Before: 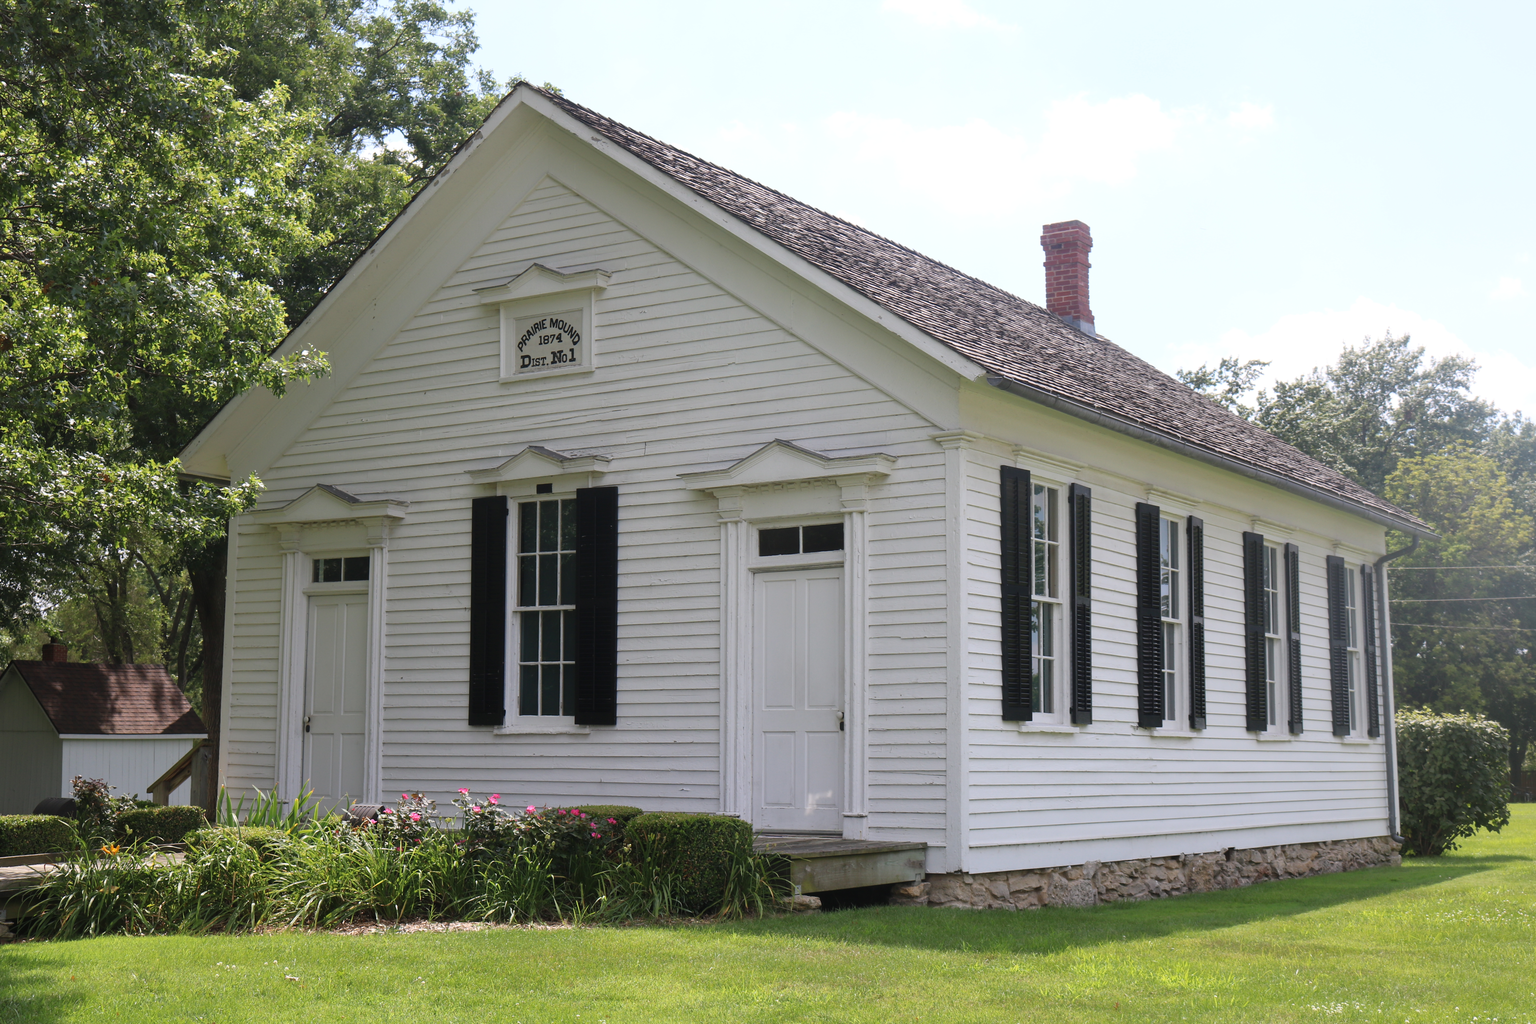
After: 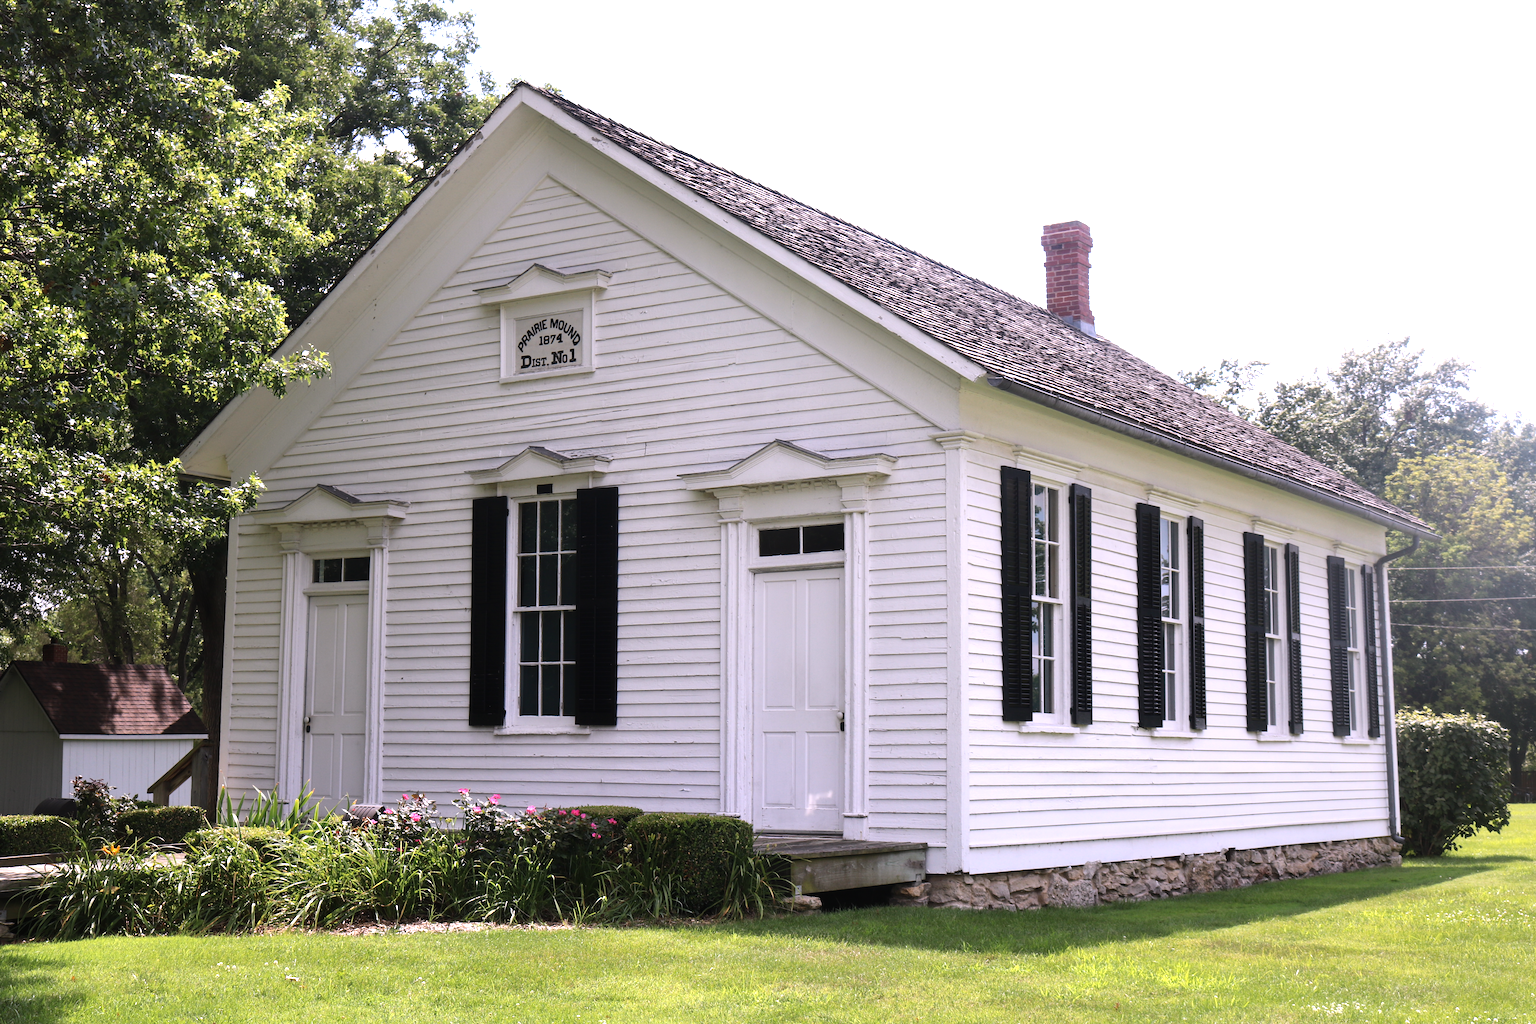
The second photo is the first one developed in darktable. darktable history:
white balance: red 1.05, blue 1.072
tone equalizer: -8 EV -0.75 EV, -7 EV -0.7 EV, -6 EV -0.6 EV, -5 EV -0.4 EV, -3 EV 0.4 EV, -2 EV 0.6 EV, -1 EV 0.7 EV, +0 EV 0.75 EV, edges refinement/feathering 500, mask exposure compensation -1.57 EV, preserve details no
